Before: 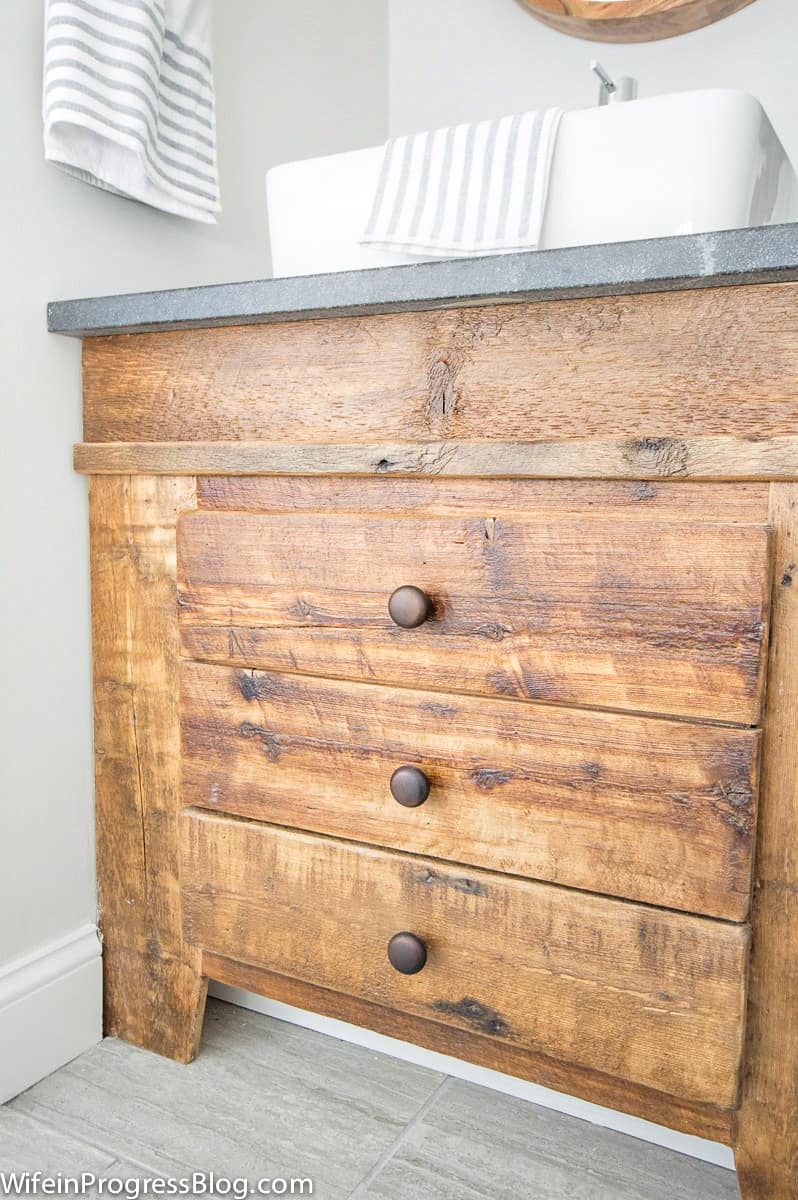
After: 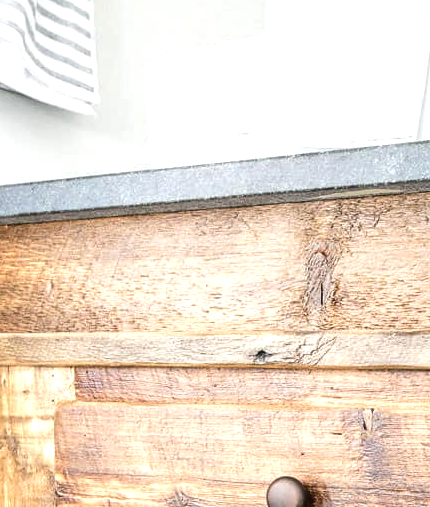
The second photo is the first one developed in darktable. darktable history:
crop: left 15.316%, top 9.122%, right 30.783%, bottom 48.613%
contrast brightness saturation: contrast -0.07, brightness -0.039, saturation -0.113
tone equalizer: -8 EV -0.779 EV, -7 EV -0.725 EV, -6 EV -0.639 EV, -5 EV -0.408 EV, -3 EV 0.389 EV, -2 EV 0.6 EV, -1 EV 0.687 EV, +0 EV 0.752 EV, edges refinement/feathering 500, mask exposure compensation -1.57 EV, preserve details no
color zones: curves: ch0 [(0, 0.5) (0.143, 0.5) (0.286, 0.5) (0.429, 0.5) (0.62, 0.489) (0.714, 0.445) (0.844, 0.496) (1, 0.5)]; ch1 [(0, 0.5) (0.143, 0.5) (0.286, 0.5) (0.429, 0.5) (0.571, 0.5) (0.714, 0.523) (0.857, 0.5) (1, 0.5)]
local contrast: on, module defaults
